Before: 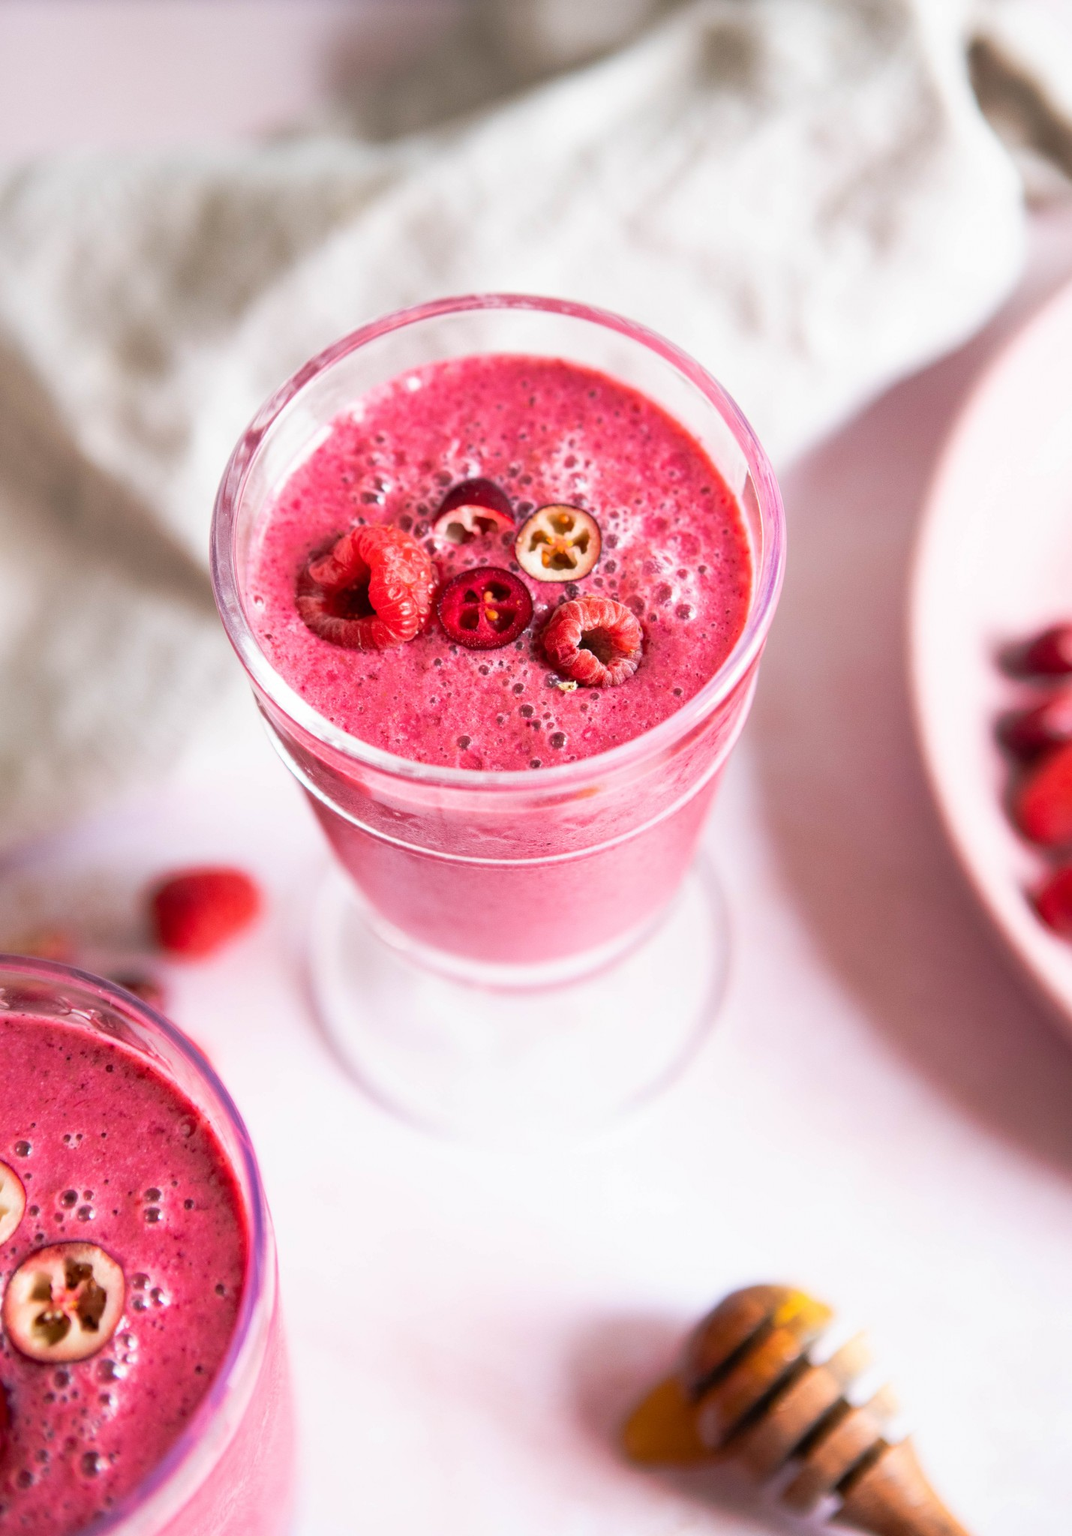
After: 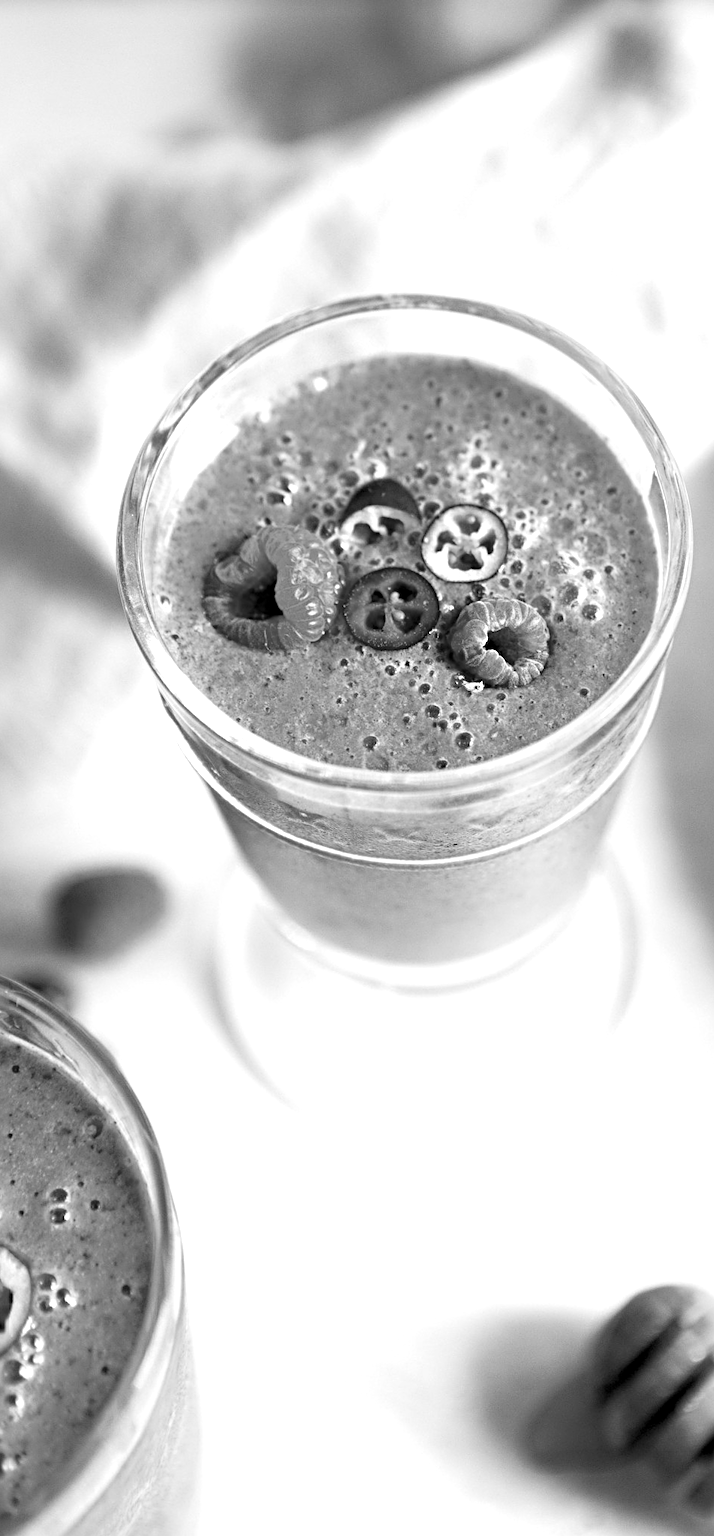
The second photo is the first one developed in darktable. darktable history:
levels: levels [0.055, 0.477, 0.9]
monochrome: on, module defaults
sharpen: radius 4.883
crop and rotate: left 8.786%, right 24.548%
